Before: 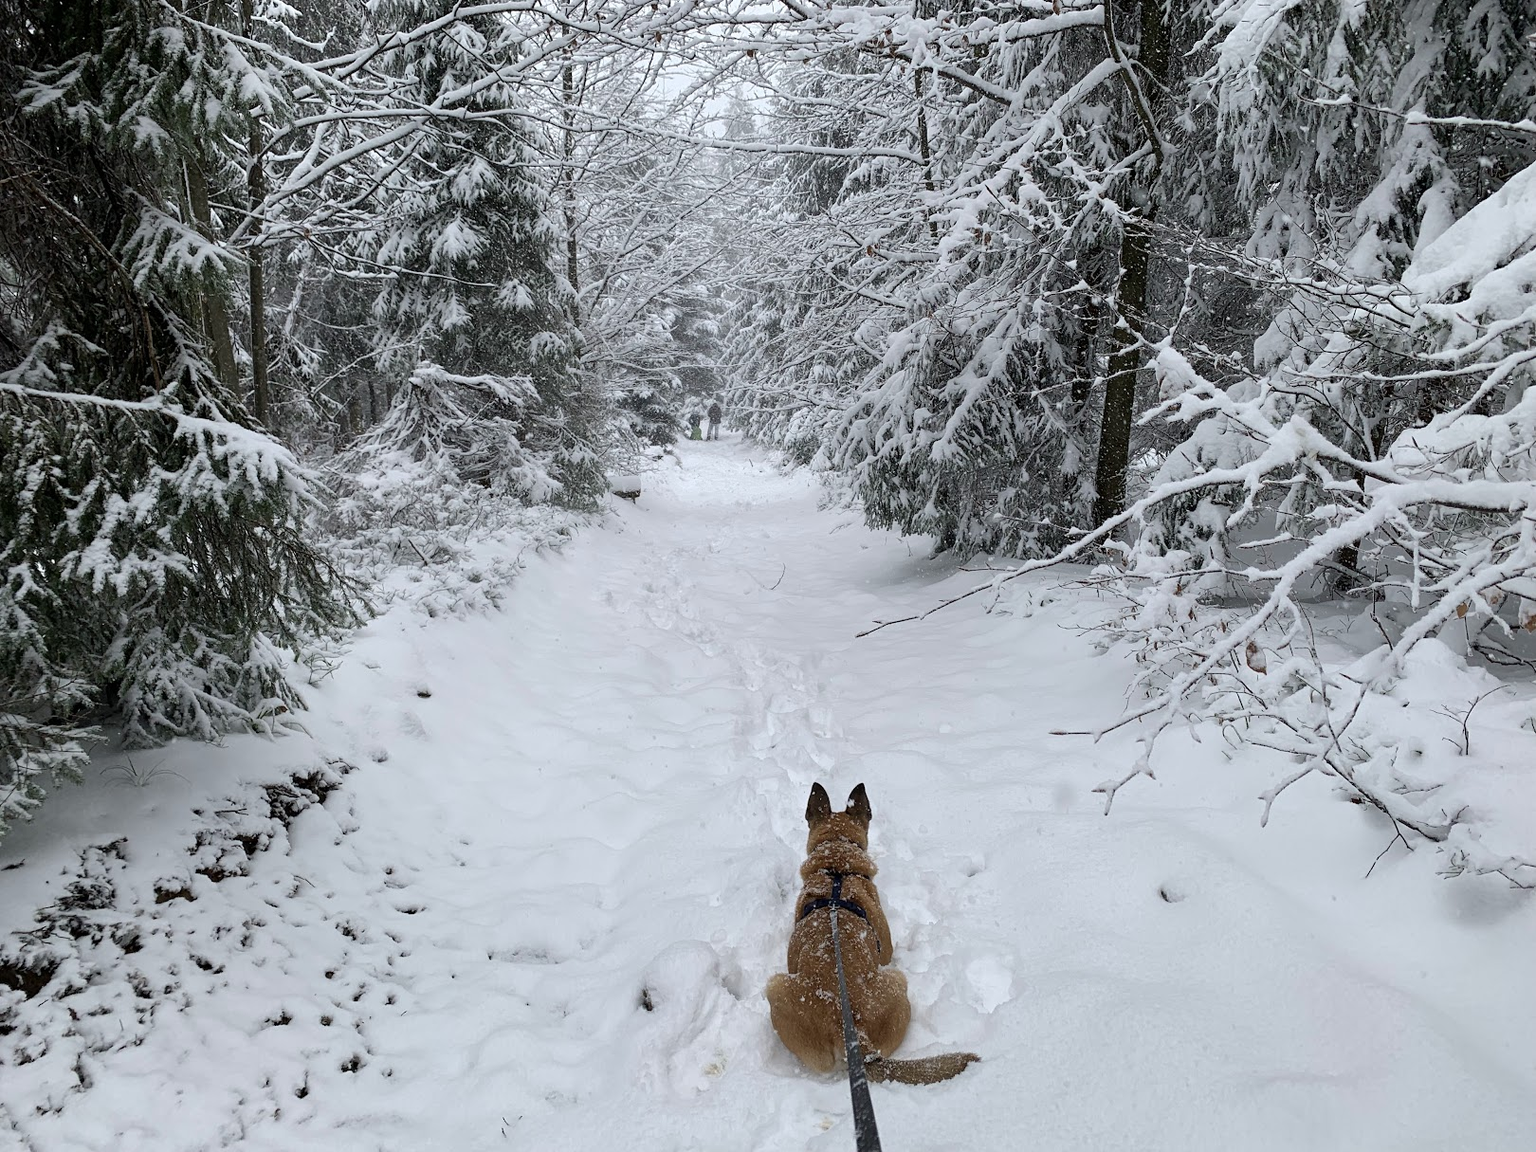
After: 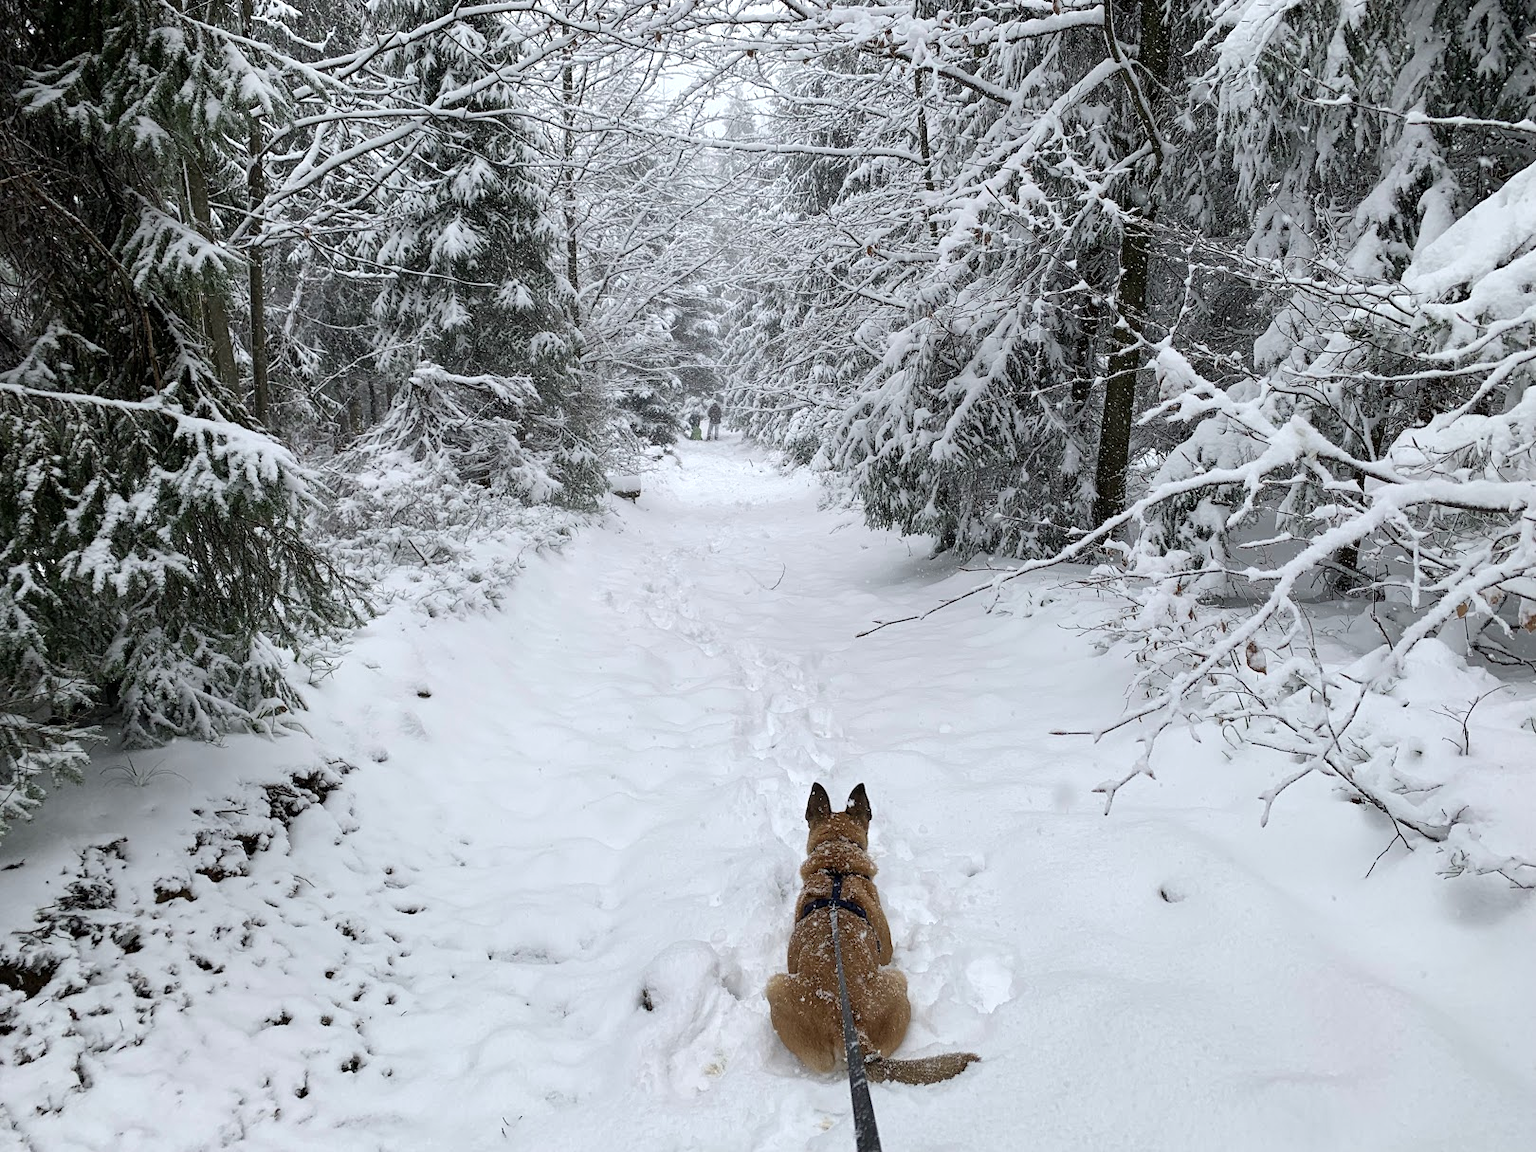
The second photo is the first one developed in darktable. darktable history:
exposure: exposure 0.207 EV, compensate highlight preservation false
